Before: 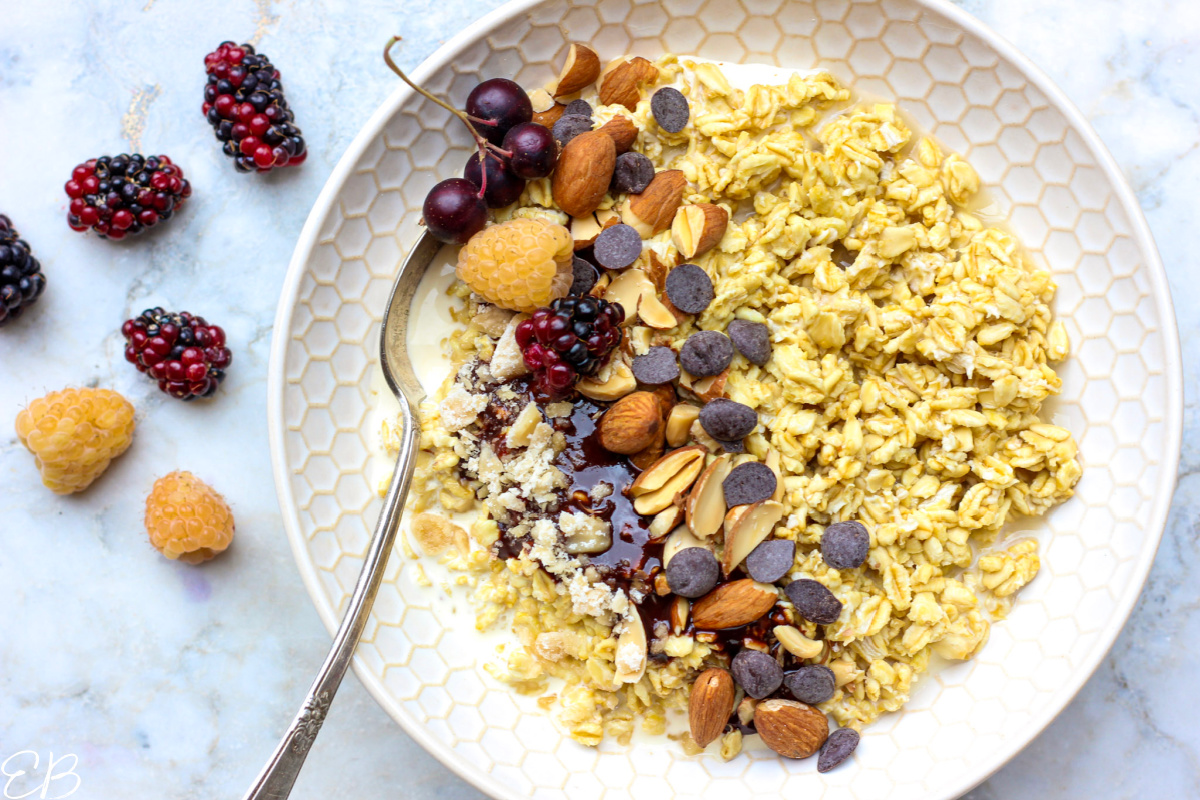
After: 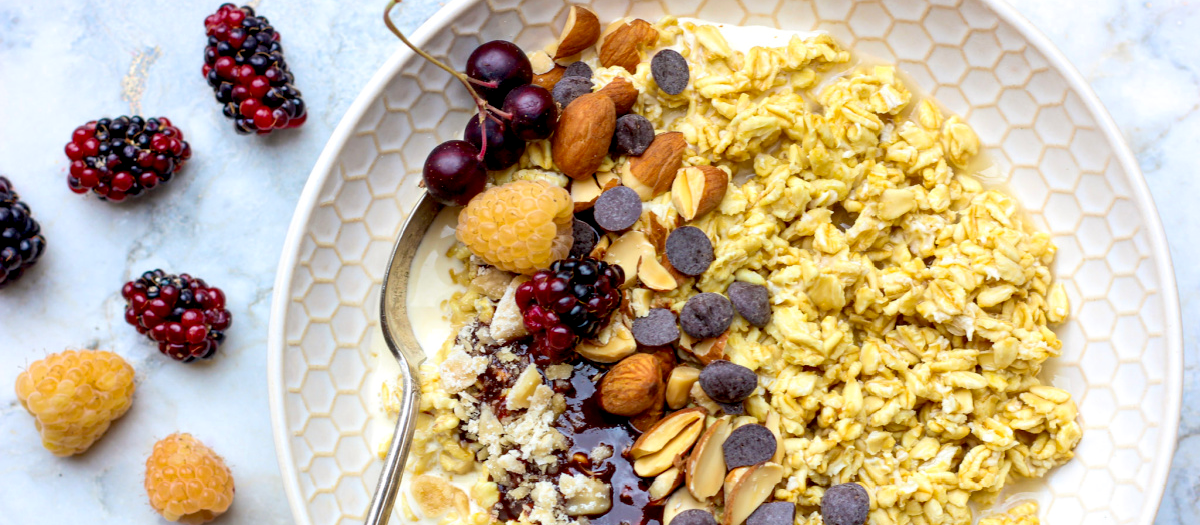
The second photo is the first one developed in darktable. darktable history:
exposure: black level correction 0.01, exposure 0.009 EV, compensate highlight preservation false
crop and rotate: top 4.868%, bottom 29.386%
